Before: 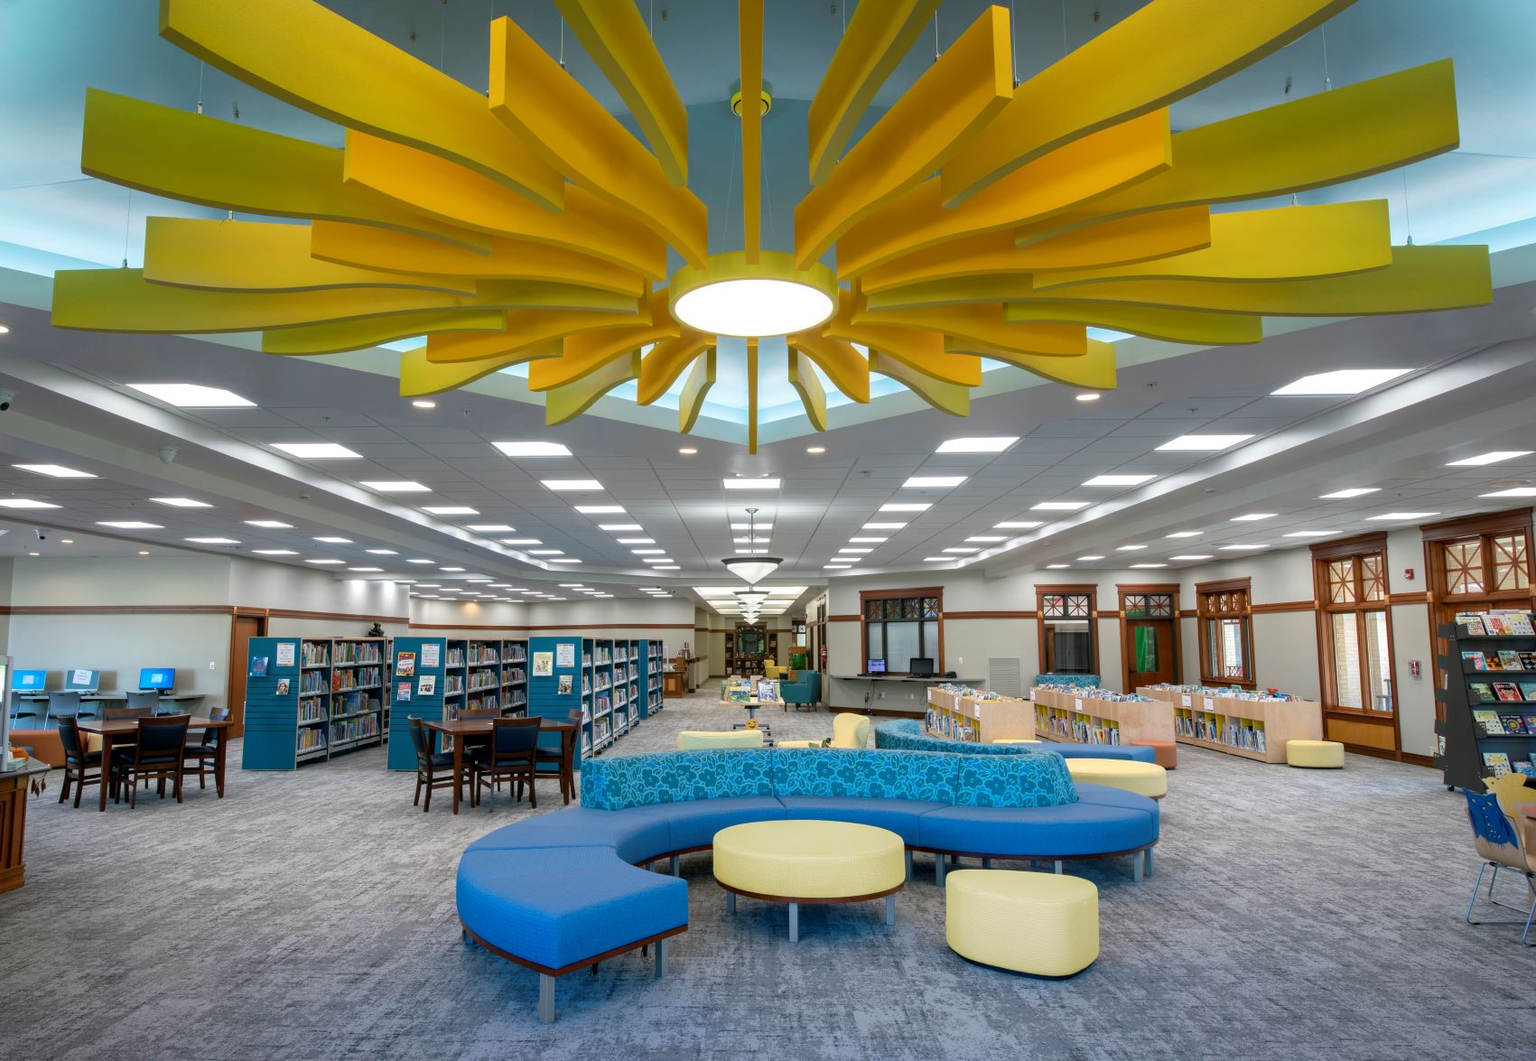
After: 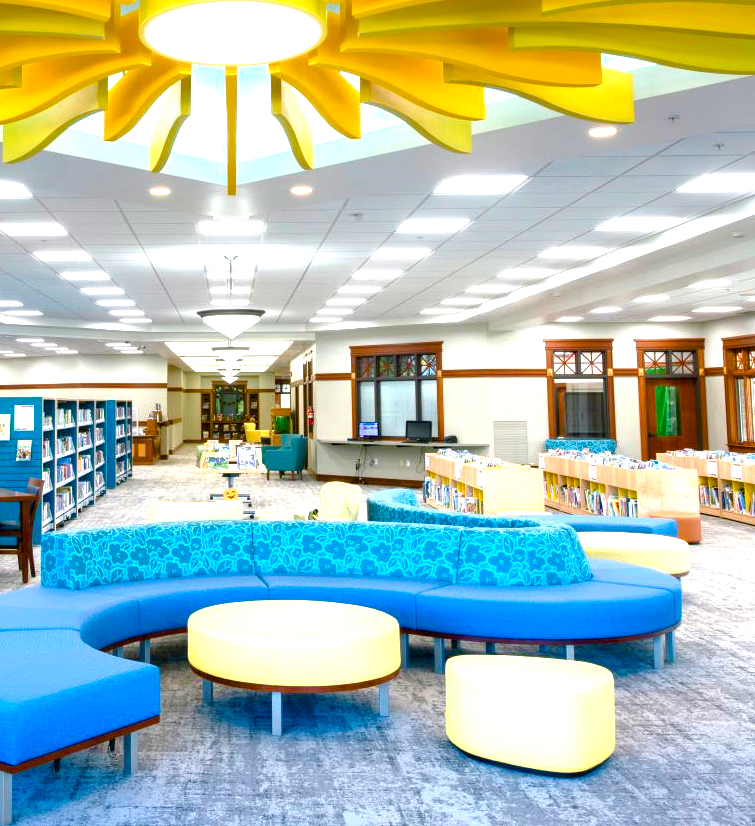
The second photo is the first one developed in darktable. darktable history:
crop: left 35.432%, top 26.233%, right 20.145%, bottom 3.432%
exposure: black level correction 0, exposure 0.7 EV, compensate exposure bias true, compensate highlight preservation false
color balance rgb: linear chroma grading › shadows -2.2%, linear chroma grading › highlights -15%, linear chroma grading › global chroma -10%, linear chroma grading › mid-tones -10%, perceptual saturation grading › global saturation 45%, perceptual saturation grading › highlights -50%, perceptual saturation grading › shadows 30%, perceptual brilliance grading › global brilliance 18%, global vibrance 45%
